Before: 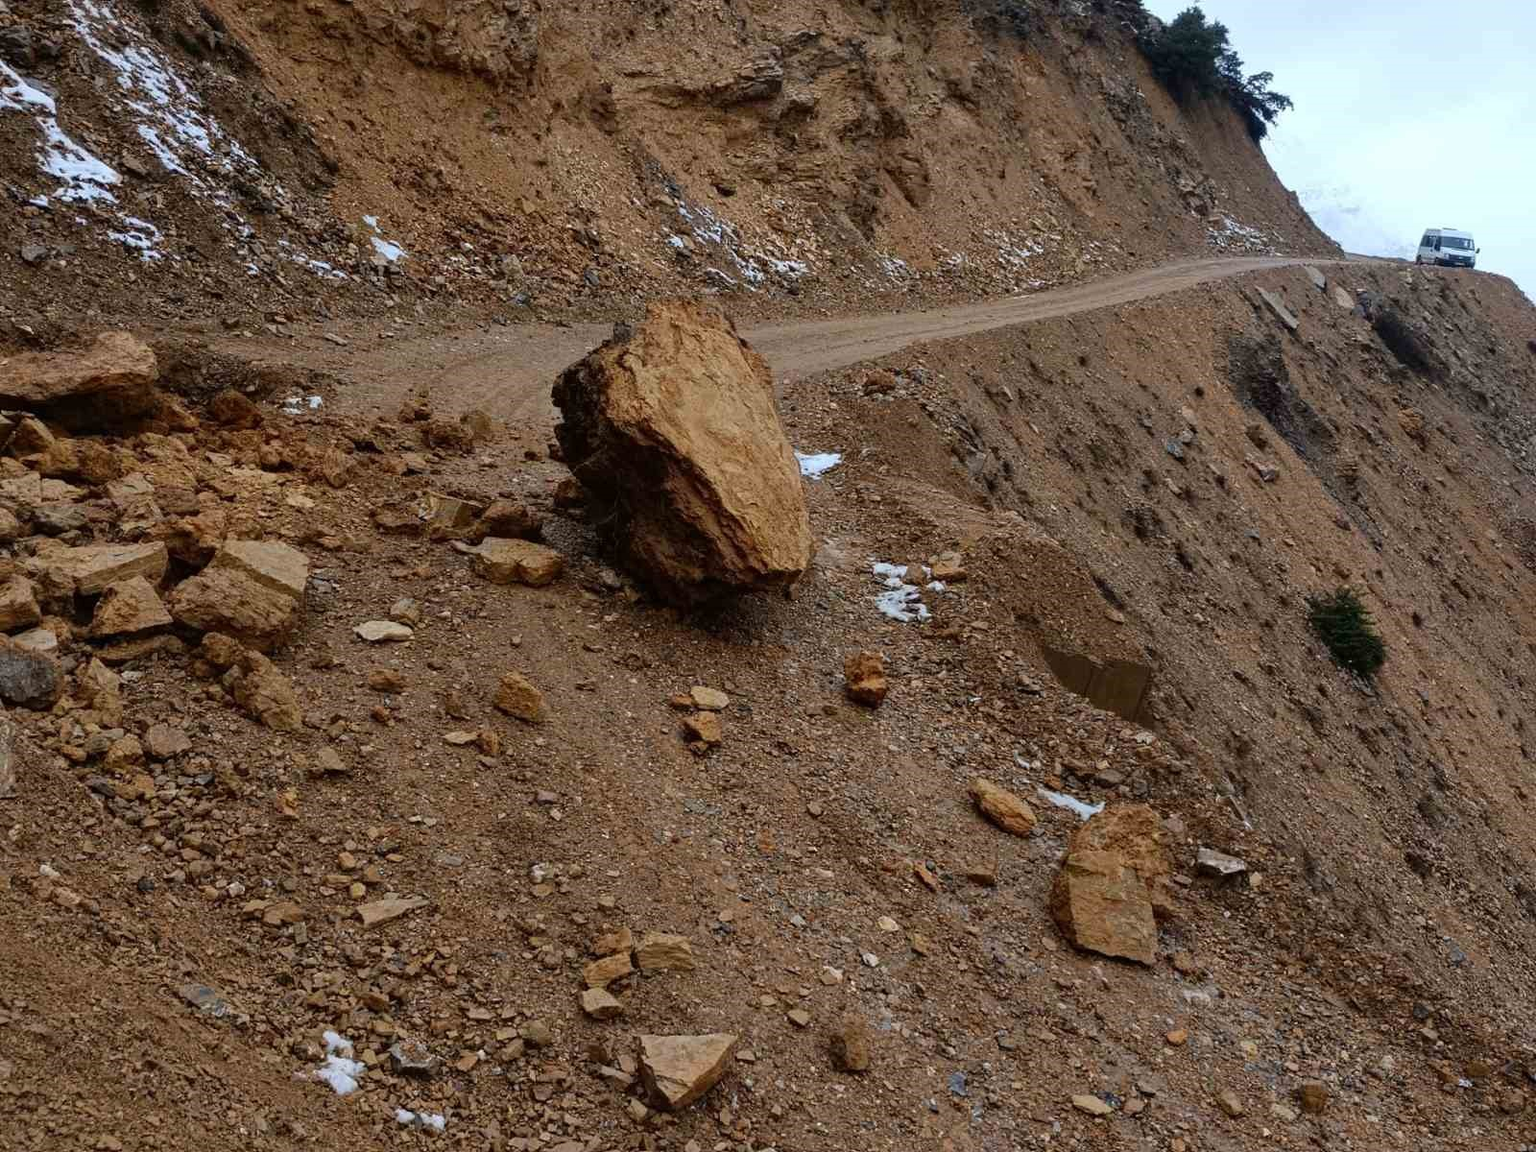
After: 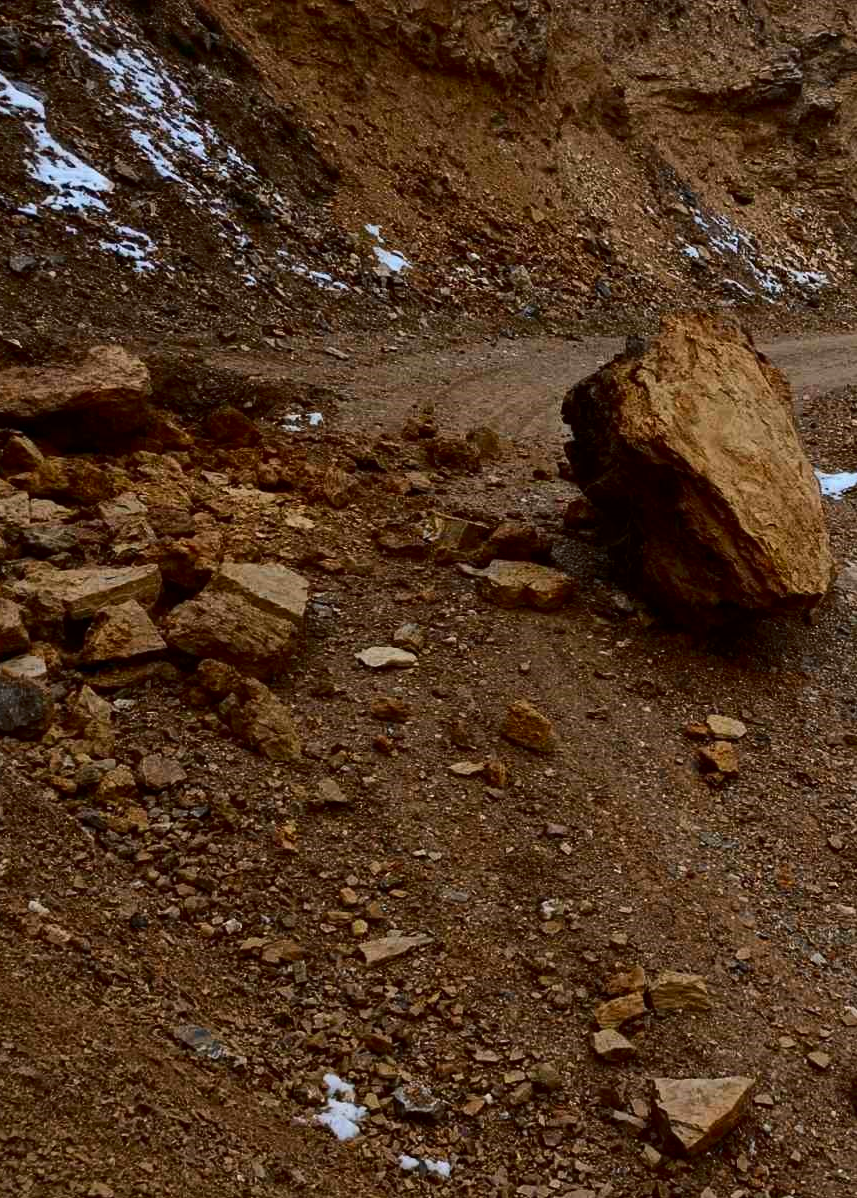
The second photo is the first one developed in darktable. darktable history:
shadows and highlights: shadows -20.43, white point adjustment -1.91, highlights -34.9
contrast brightness saturation: contrast 0.19, brightness -0.113, saturation 0.205
crop: left 0.864%, right 45.564%, bottom 0.091%
